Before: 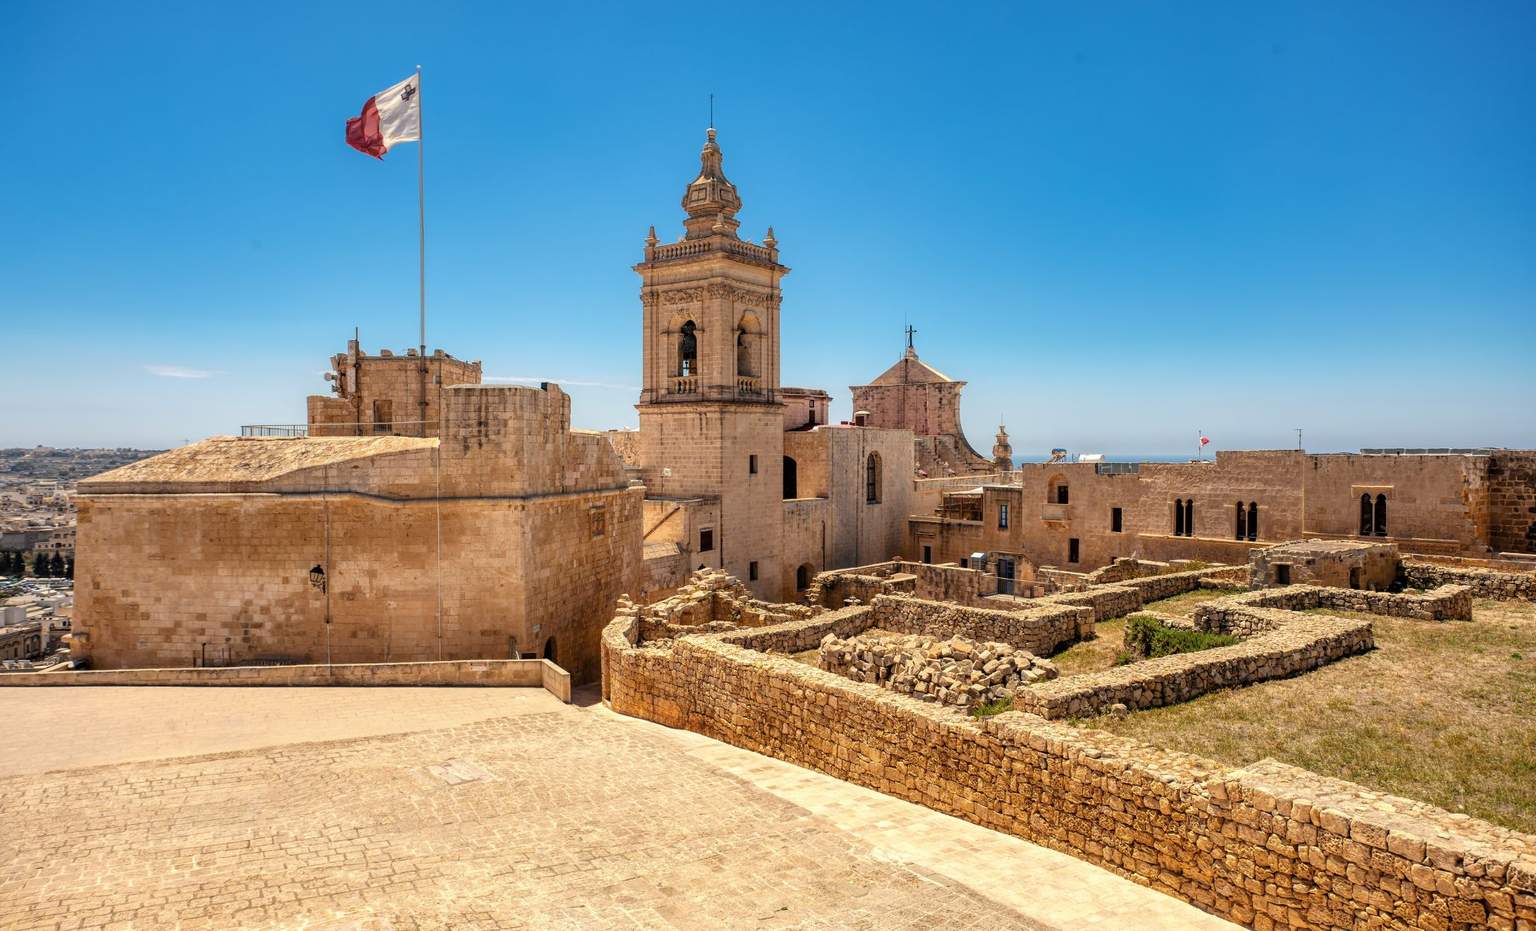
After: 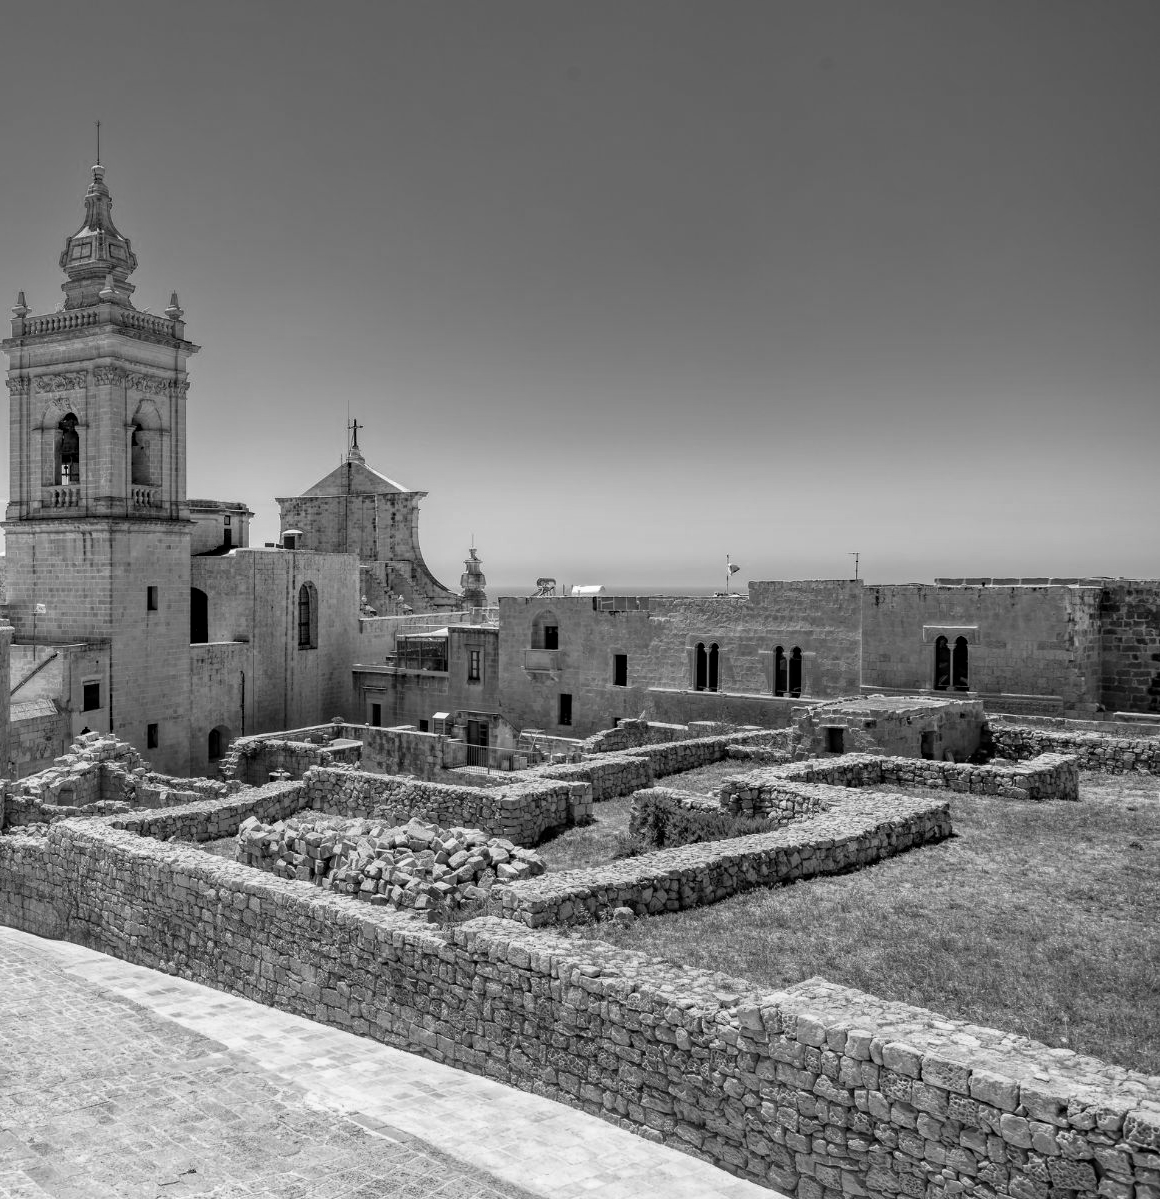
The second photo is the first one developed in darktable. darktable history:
crop: left 41.402%
haze removal: compatibility mode true, adaptive false
monochrome: a 0, b 0, size 0.5, highlights 0.57
